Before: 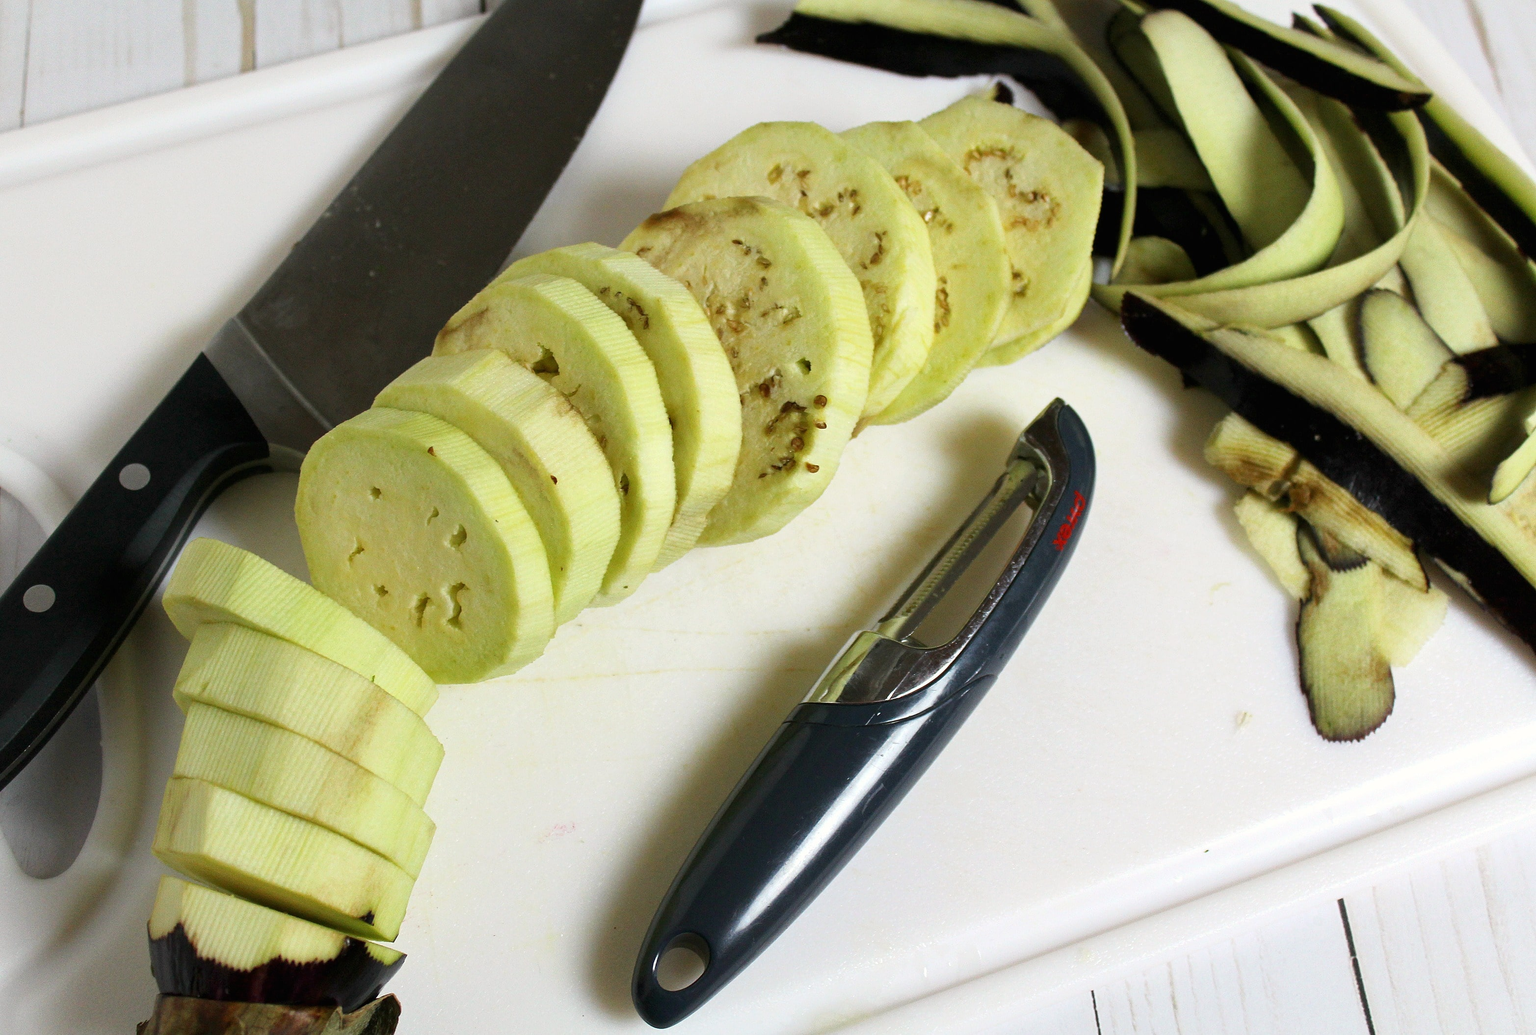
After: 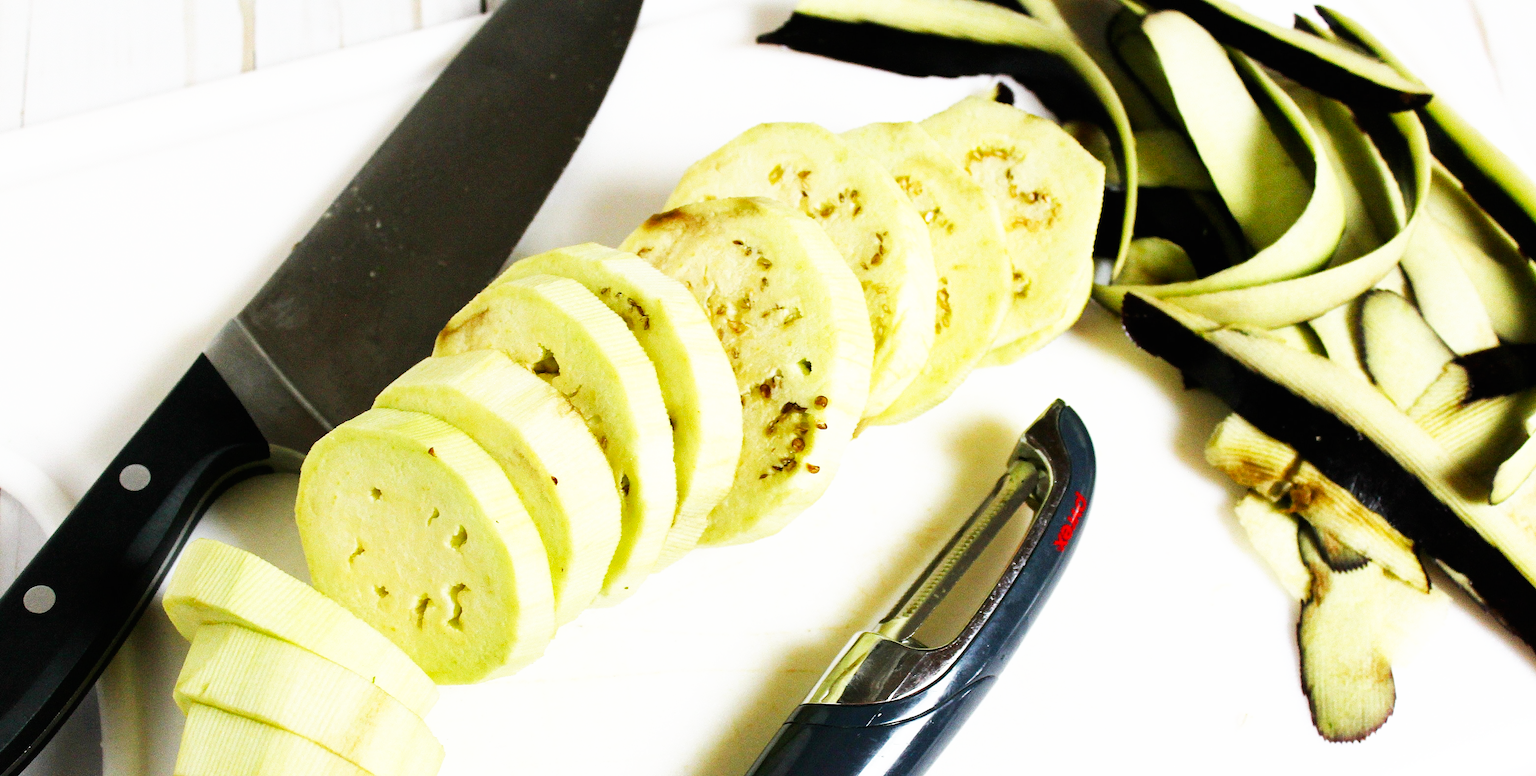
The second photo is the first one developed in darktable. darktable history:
crop: bottom 24.967%
base curve: curves: ch0 [(0, 0) (0.007, 0.004) (0.027, 0.03) (0.046, 0.07) (0.207, 0.54) (0.442, 0.872) (0.673, 0.972) (1, 1)], preserve colors none
